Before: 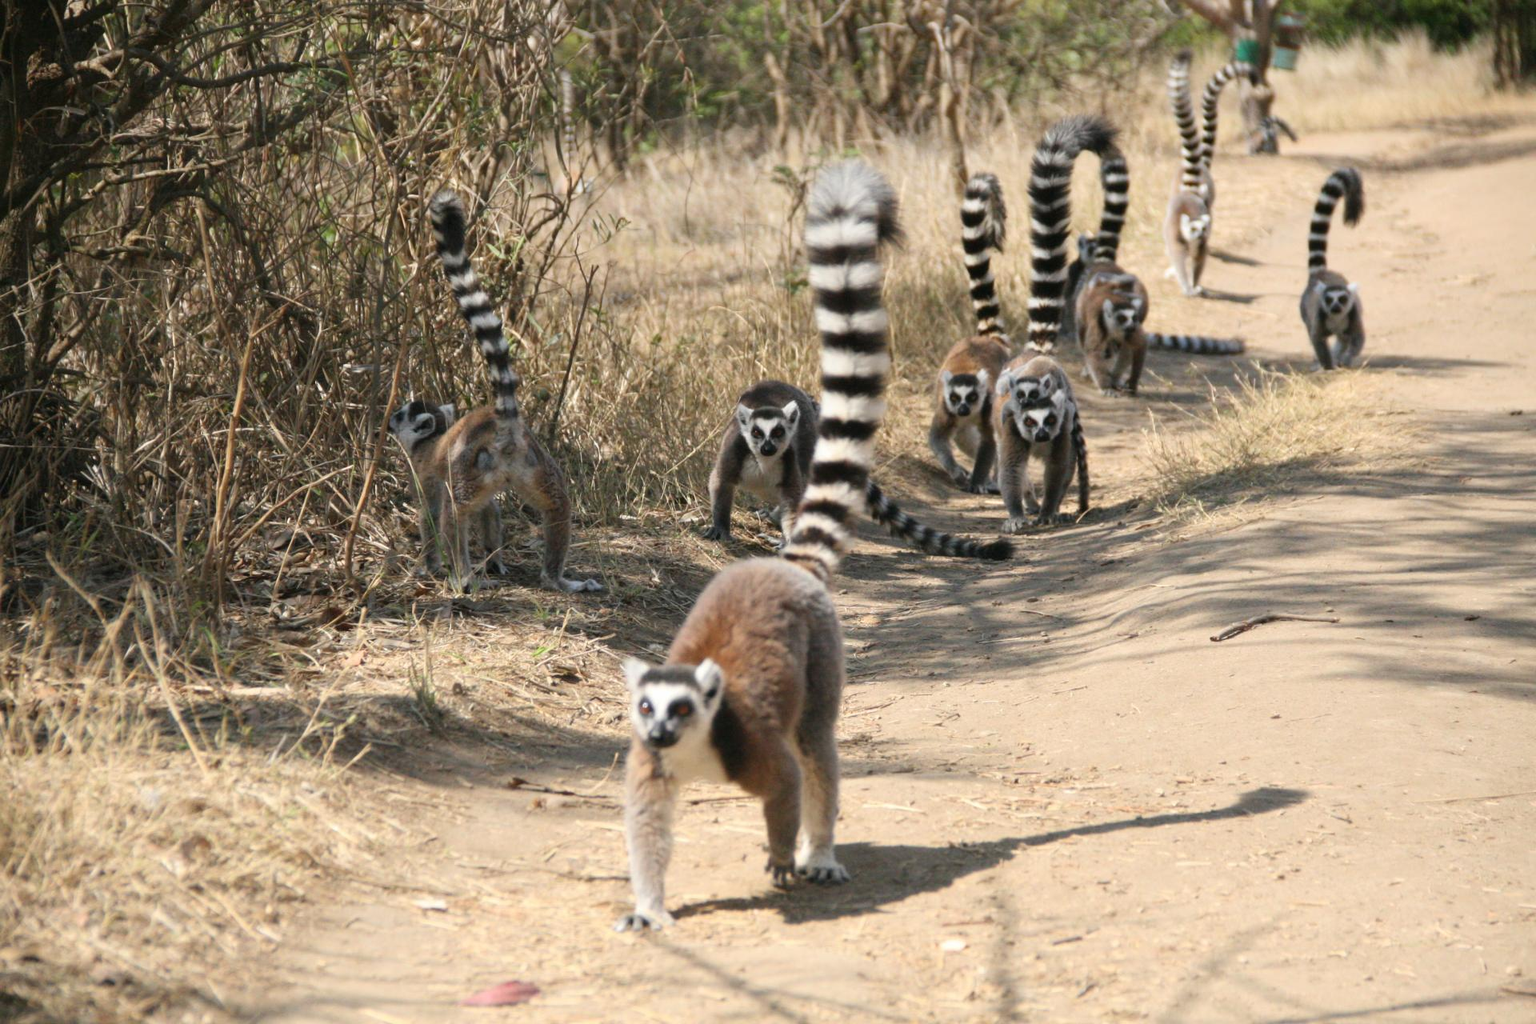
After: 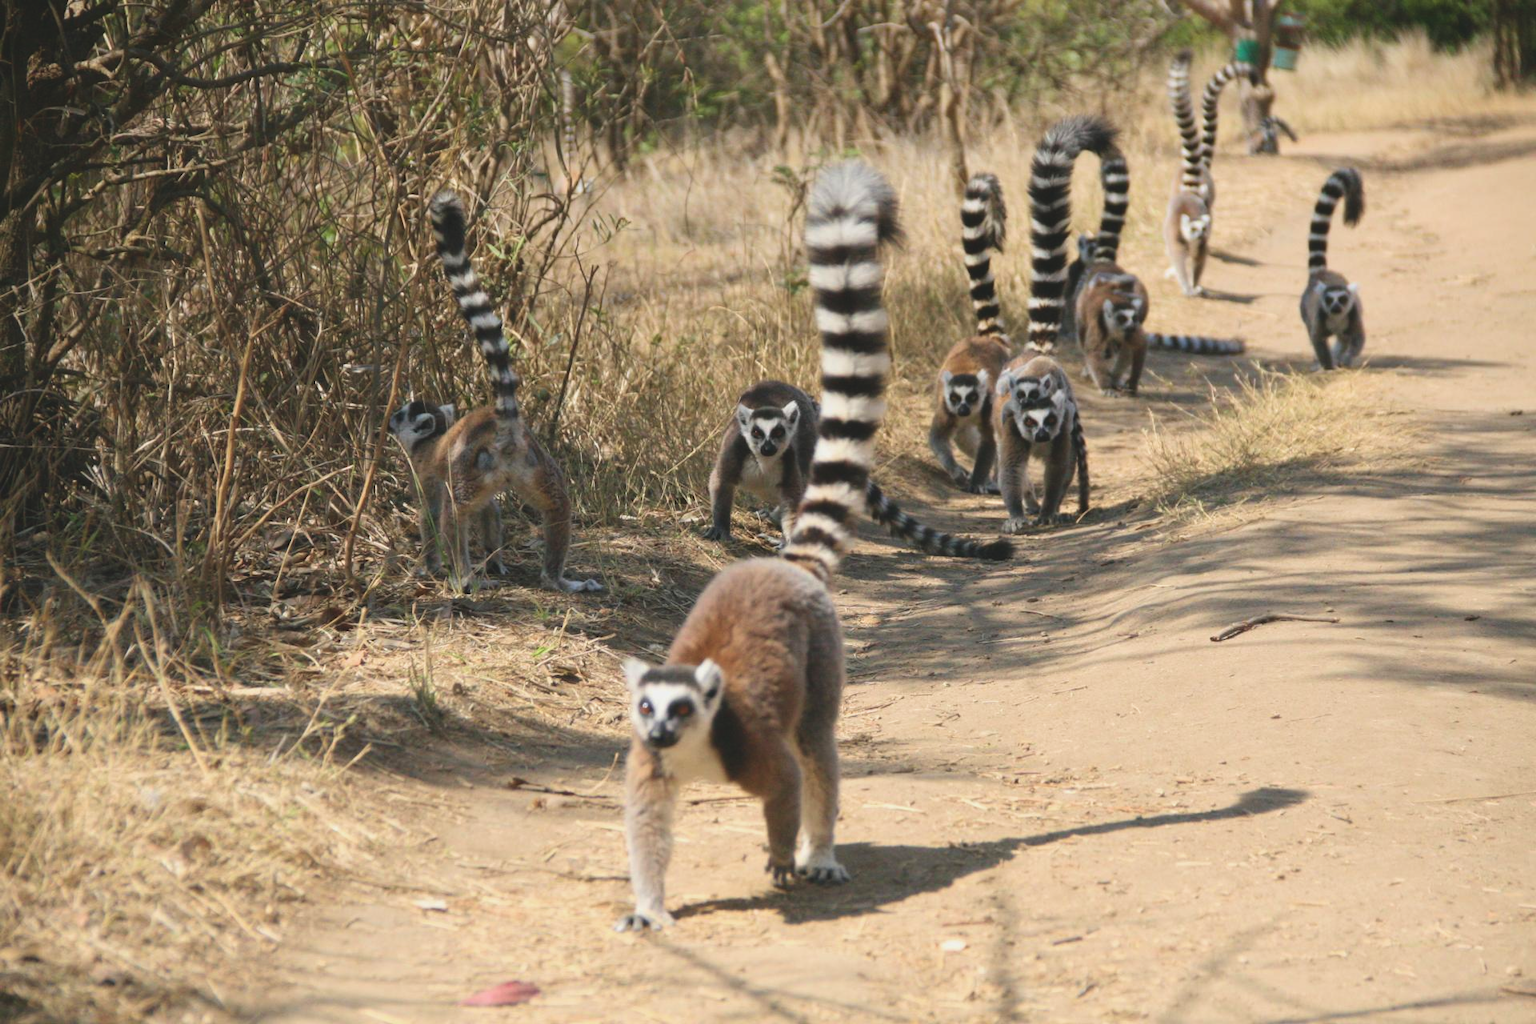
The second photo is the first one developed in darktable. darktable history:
exposure: black level correction -0.013, exposure -0.186 EV, compensate highlight preservation false
velvia: on, module defaults
